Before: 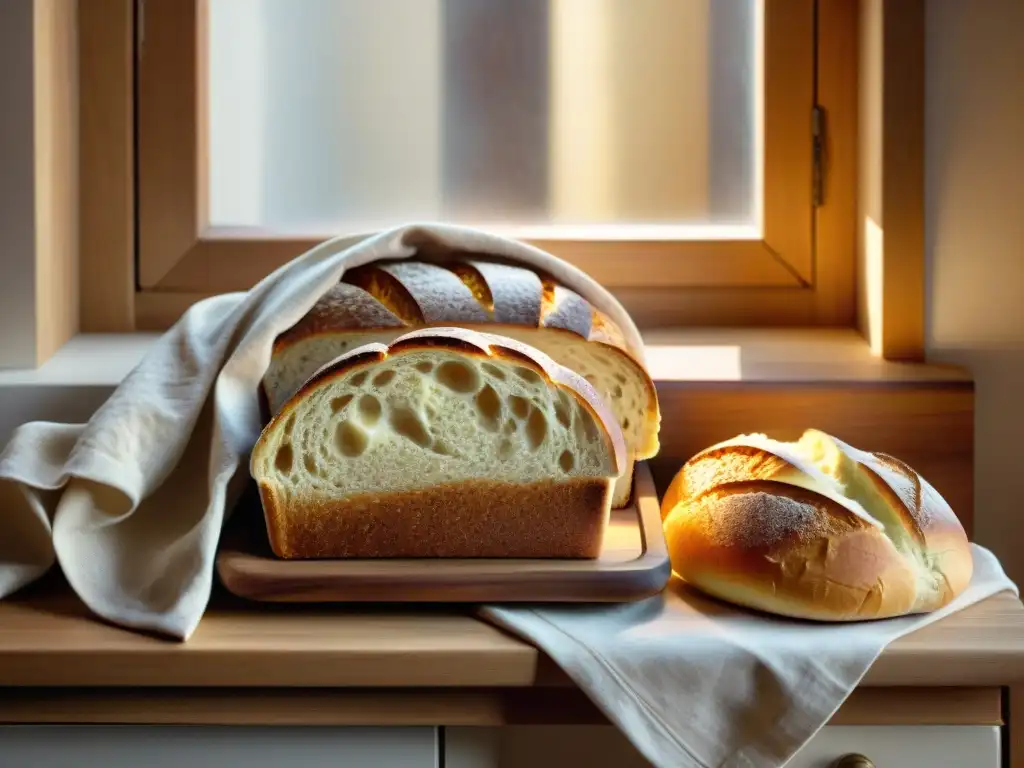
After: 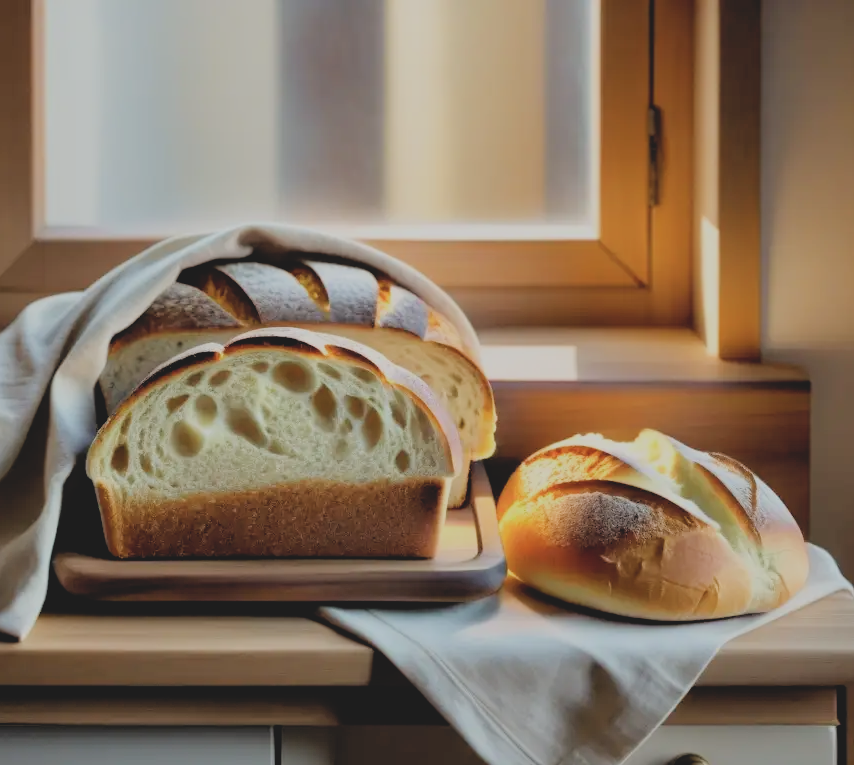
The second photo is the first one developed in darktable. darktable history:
crop: left 16.064%
filmic rgb: black relative exposure -4.77 EV, white relative exposure 4.06 EV, hardness 2.83
contrast brightness saturation: contrast -0.17, brightness 0.053, saturation -0.133
